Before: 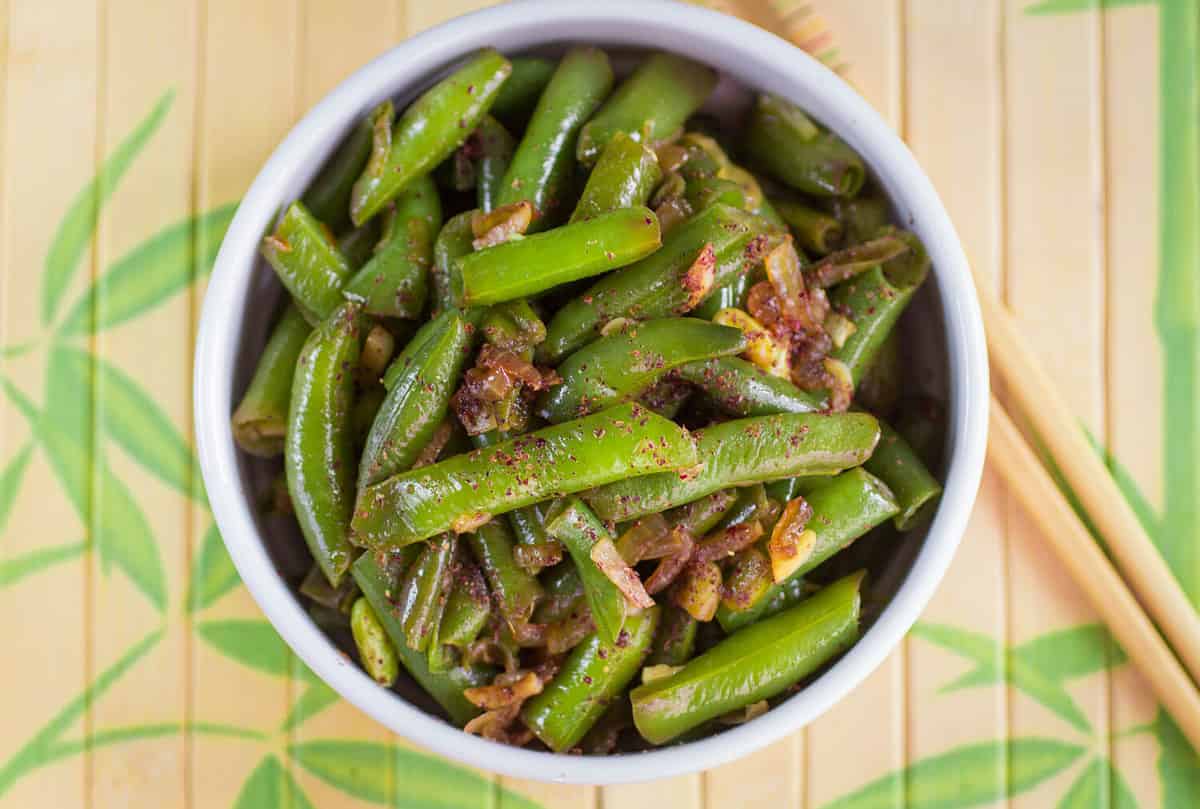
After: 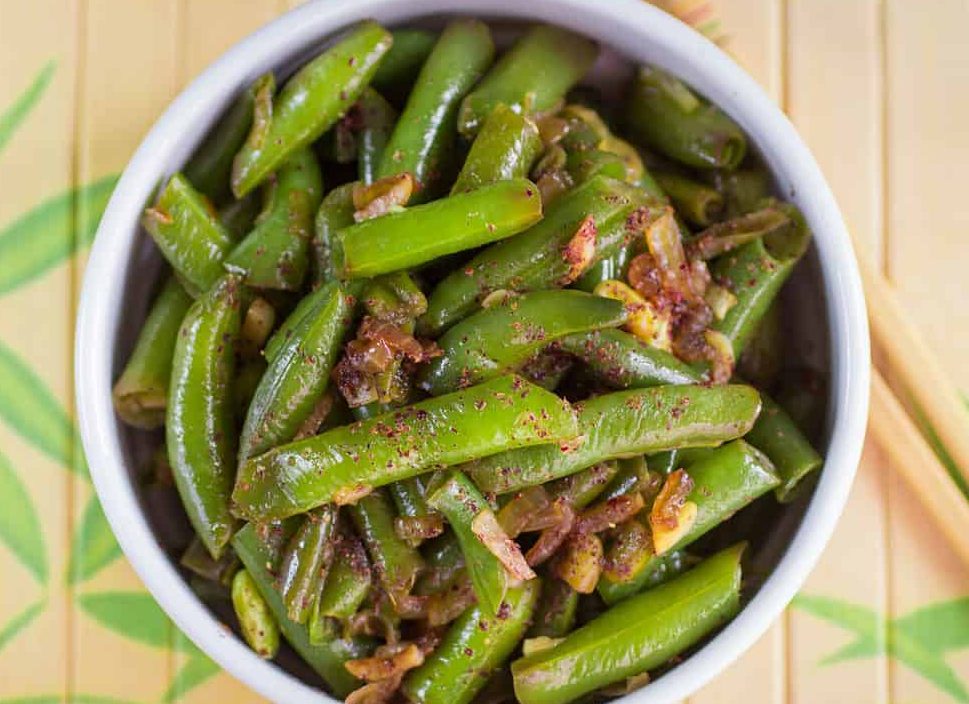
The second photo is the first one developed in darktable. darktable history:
crop: left 9.923%, top 3.565%, right 9.254%, bottom 9.363%
